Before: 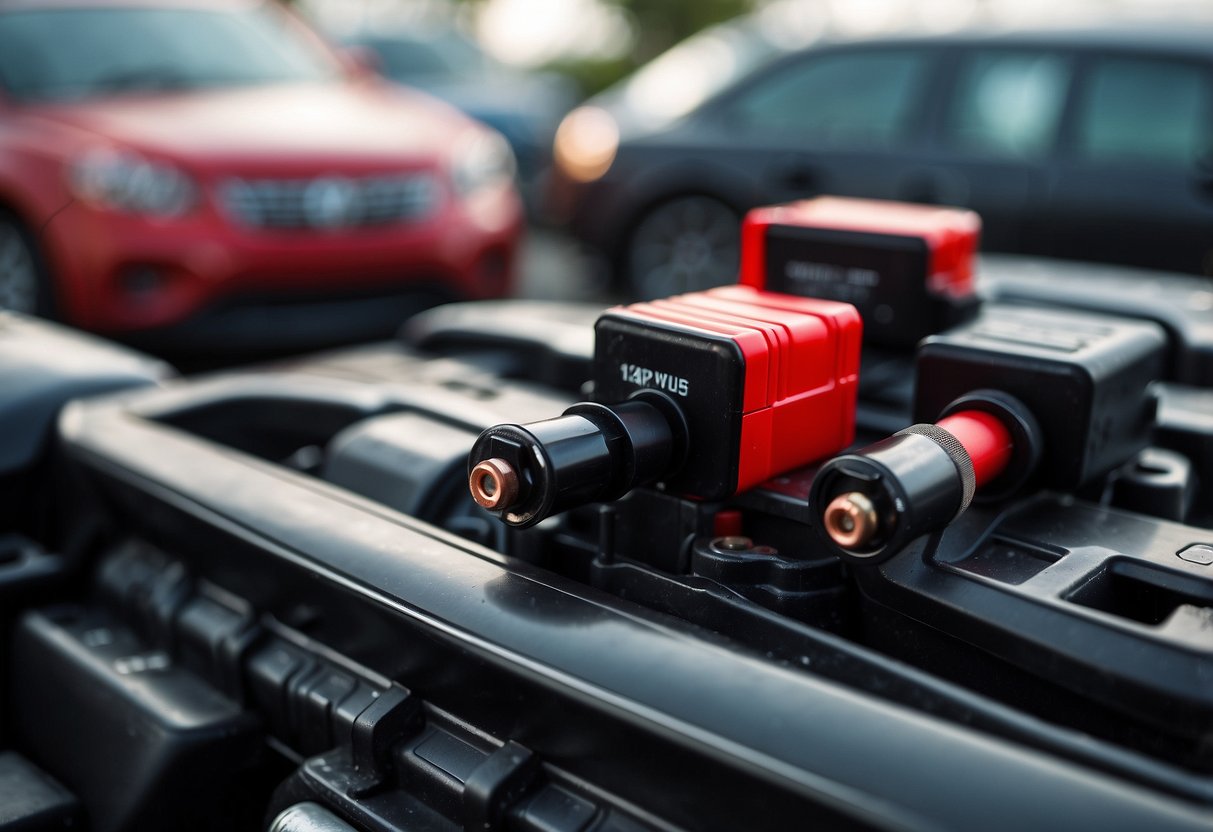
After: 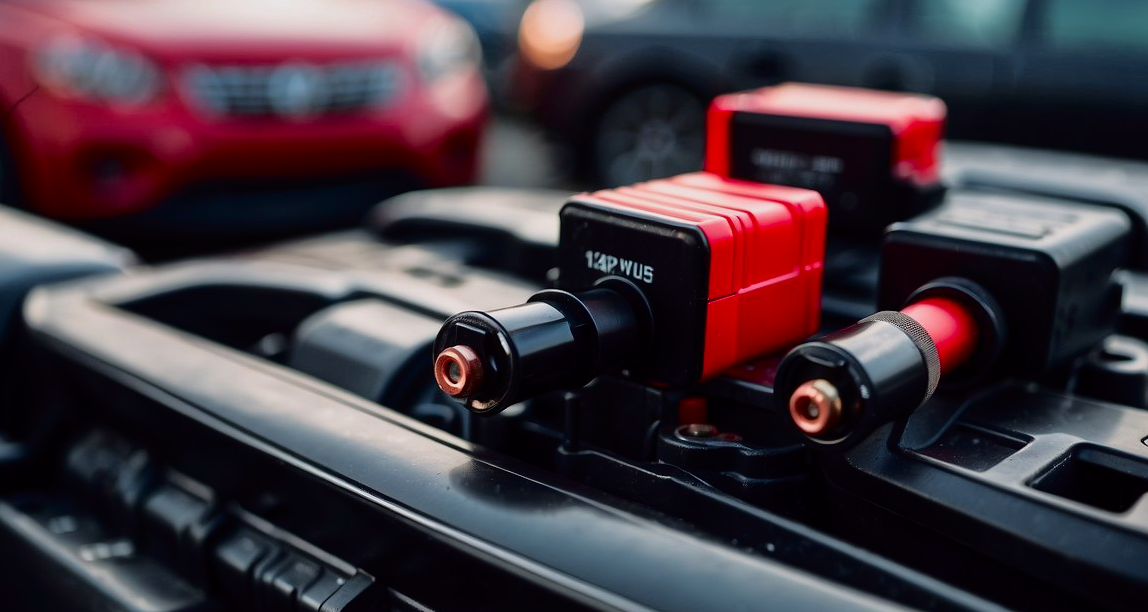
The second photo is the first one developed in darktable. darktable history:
crop and rotate: left 2.939%, top 13.698%, right 2.339%, bottom 12.676%
tone curve: curves: ch0 [(0, 0) (0.126, 0.061) (0.362, 0.382) (0.498, 0.498) (0.706, 0.712) (1, 1)]; ch1 [(0, 0) (0.5, 0.505) (0.55, 0.578) (1, 1)]; ch2 [(0, 0) (0.44, 0.424) (0.489, 0.483) (0.537, 0.538) (1, 1)], color space Lab, independent channels, preserve colors none
color zones: curves: ch1 [(0, 0.525) (0.143, 0.556) (0.286, 0.52) (0.429, 0.5) (0.571, 0.5) (0.714, 0.5) (0.857, 0.503) (1, 0.525)]
exposure: exposure -0.309 EV, compensate highlight preservation false
